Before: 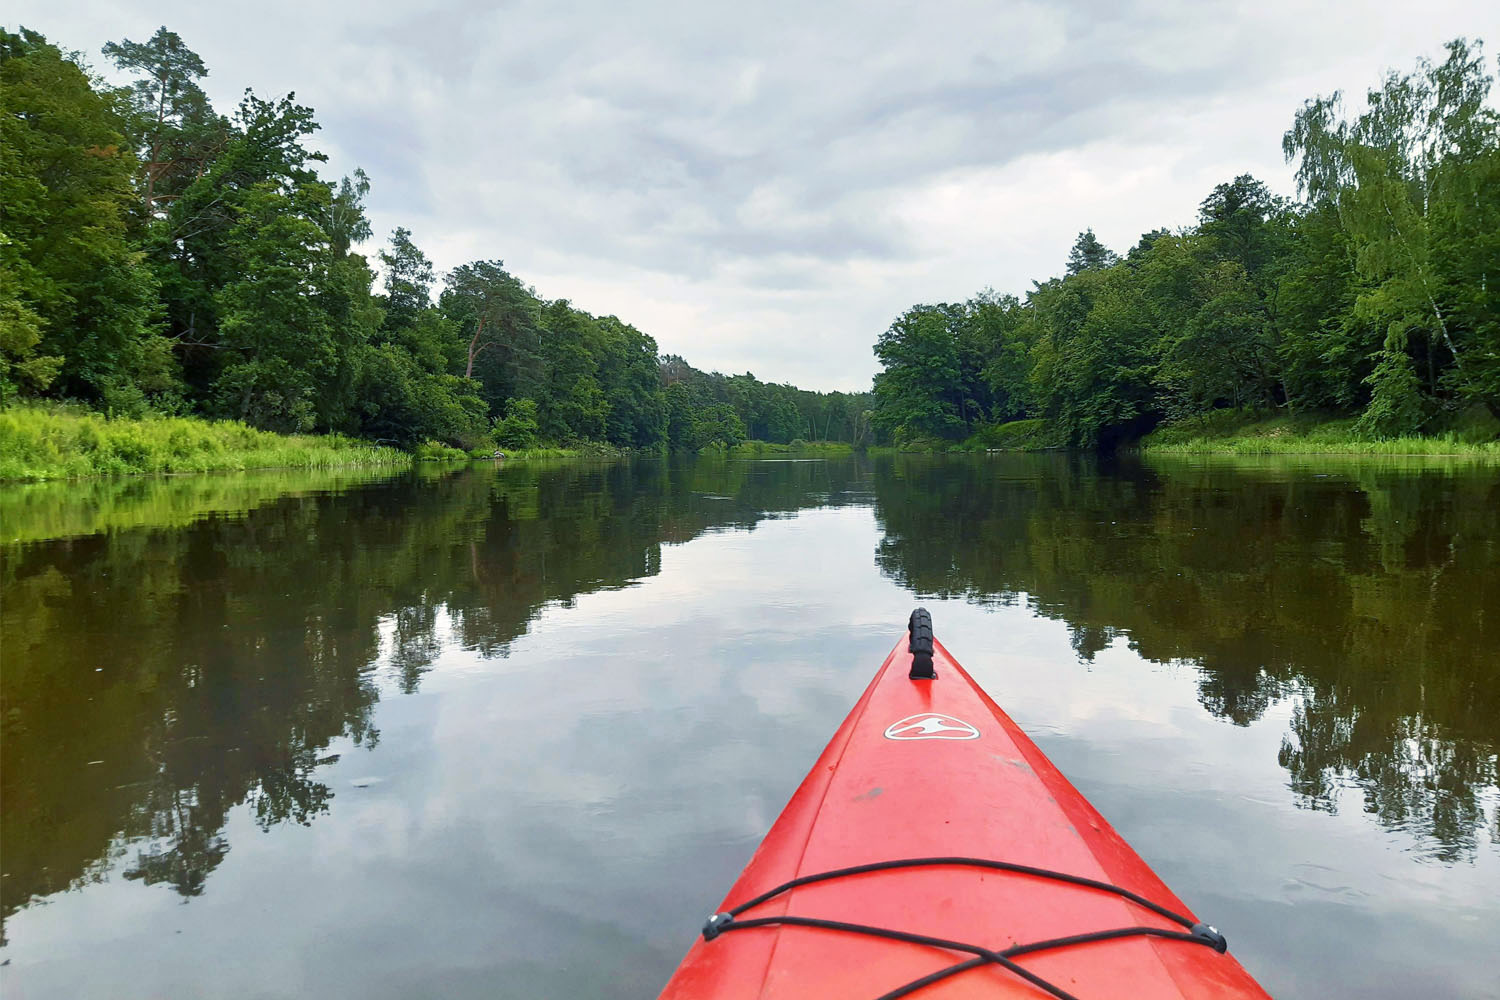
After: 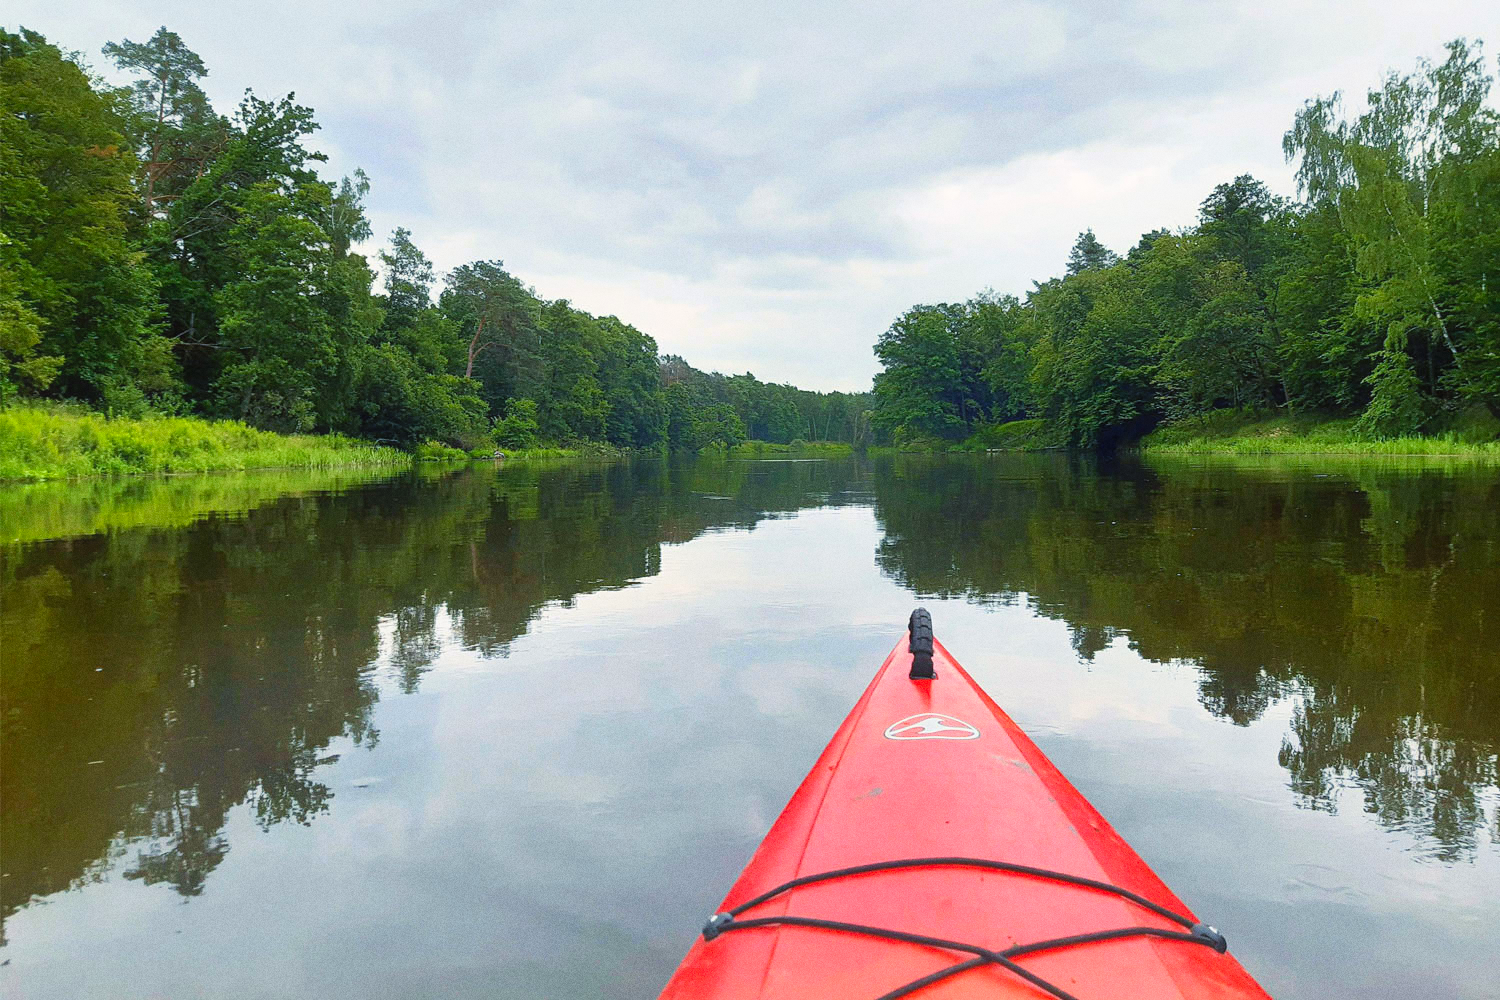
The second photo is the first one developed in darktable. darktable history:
grain: coarseness 0.09 ISO
contrast brightness saturation: contrast 0.07, brightness 0.08, saturation 0.18
contrast equalizer: y [[0.5, 0.488, 0.462, 0.461, 0.491, 0.5], [0.5 ×6], [0.5 ×6], [0 ×6], [0 ×6]]
